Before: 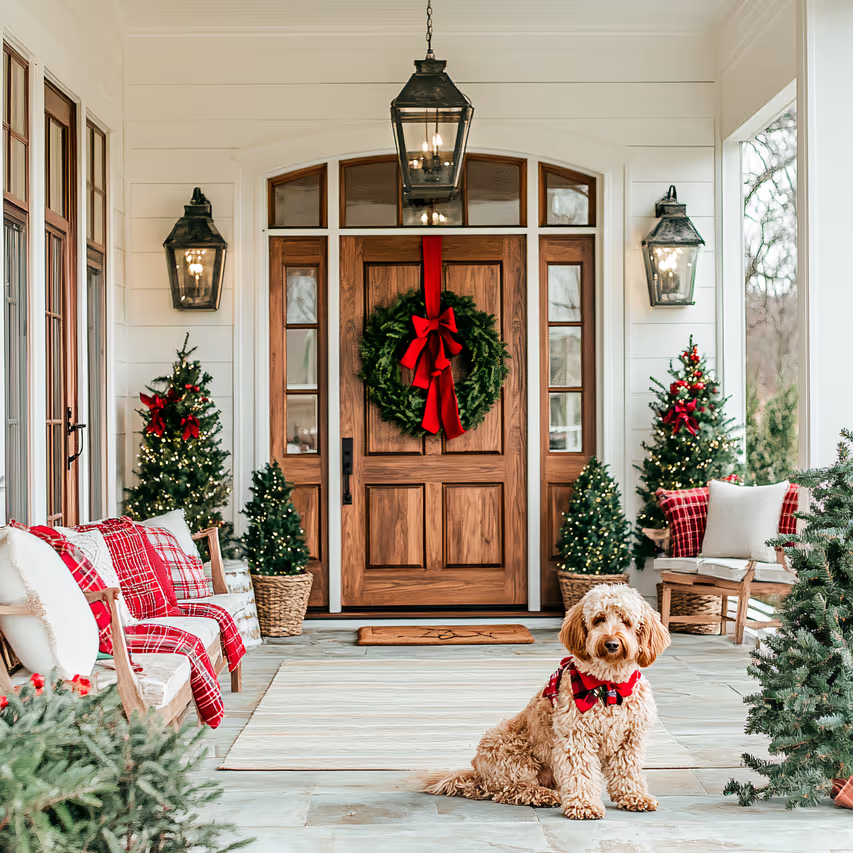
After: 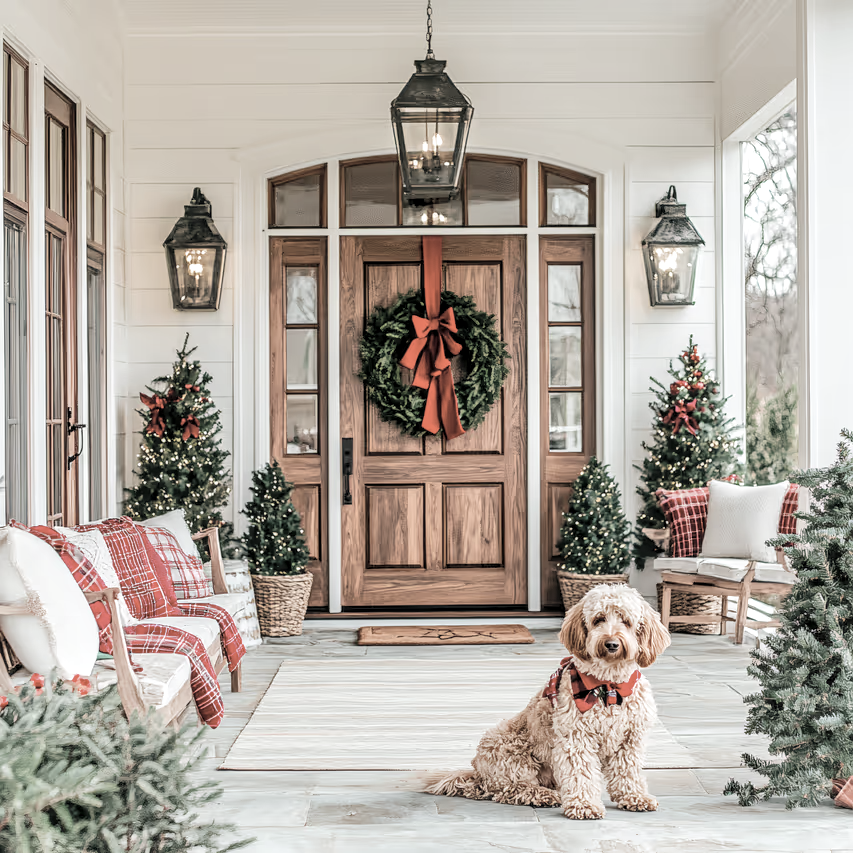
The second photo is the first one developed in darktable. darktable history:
local contrast: detail 130%
contrast brightness saturation: brightness 0.18, saturation -0.499
tone equalizer: edges refinement/feathering 500, mask exposure compensation -1.57 EV, preserve details guided filter
